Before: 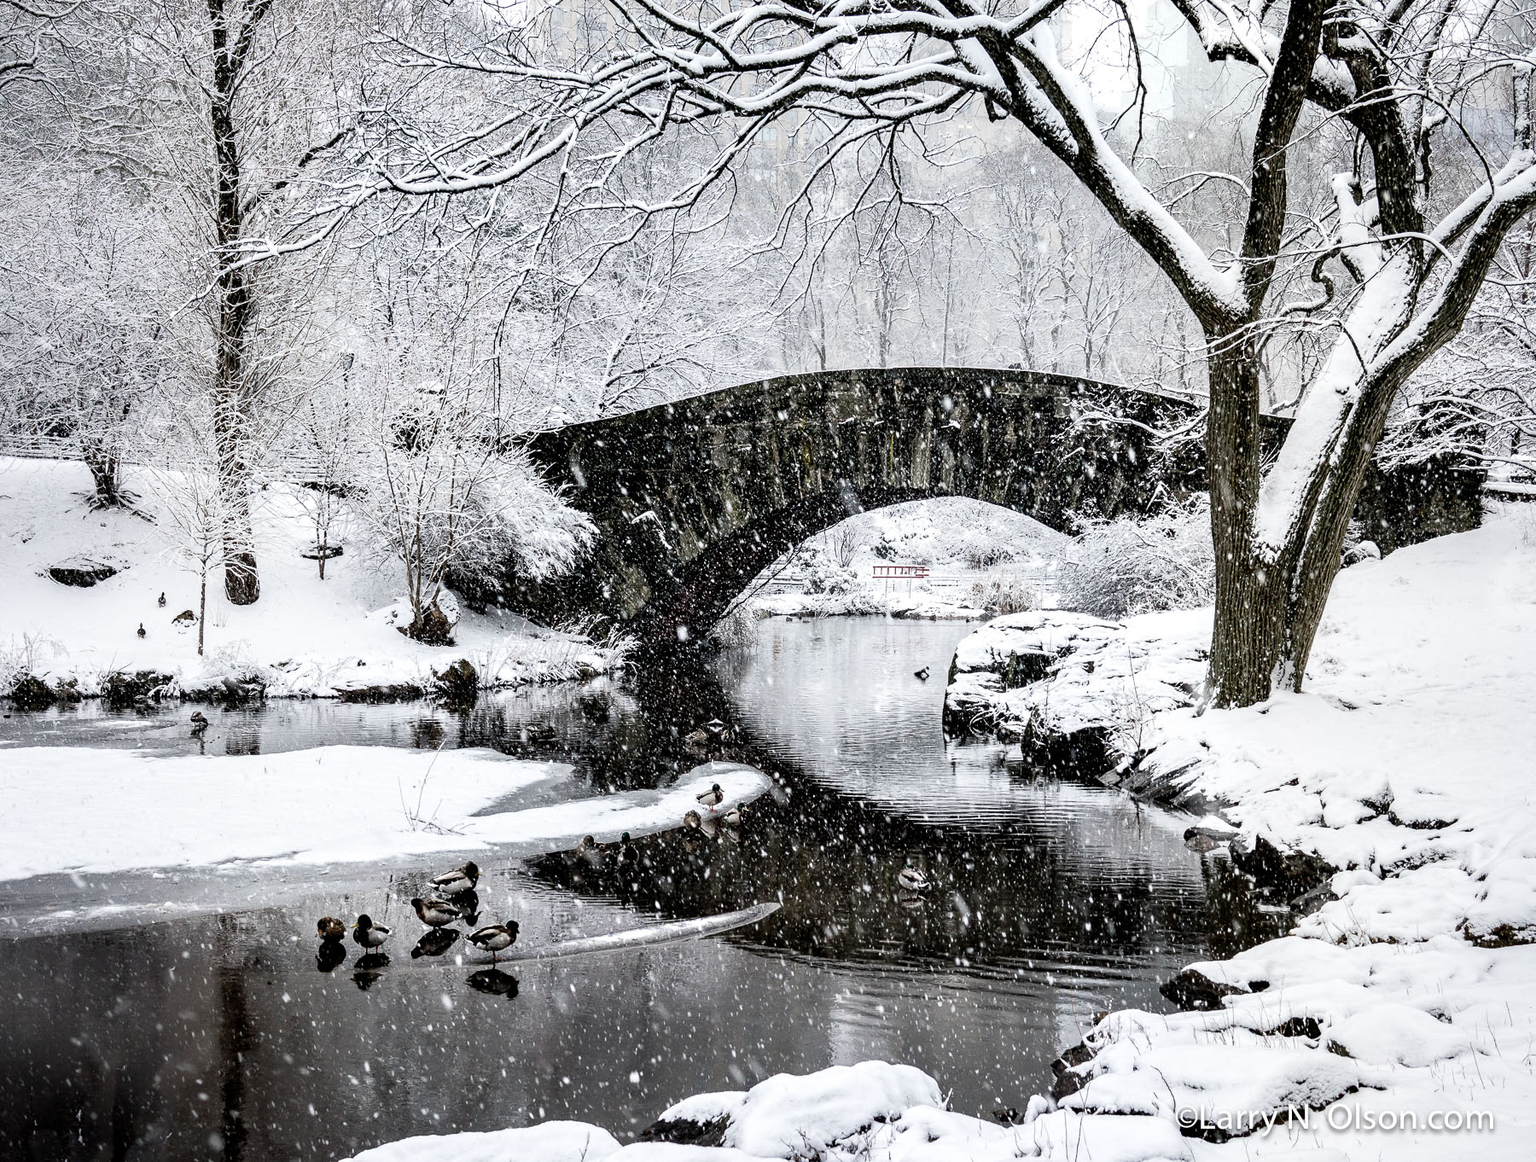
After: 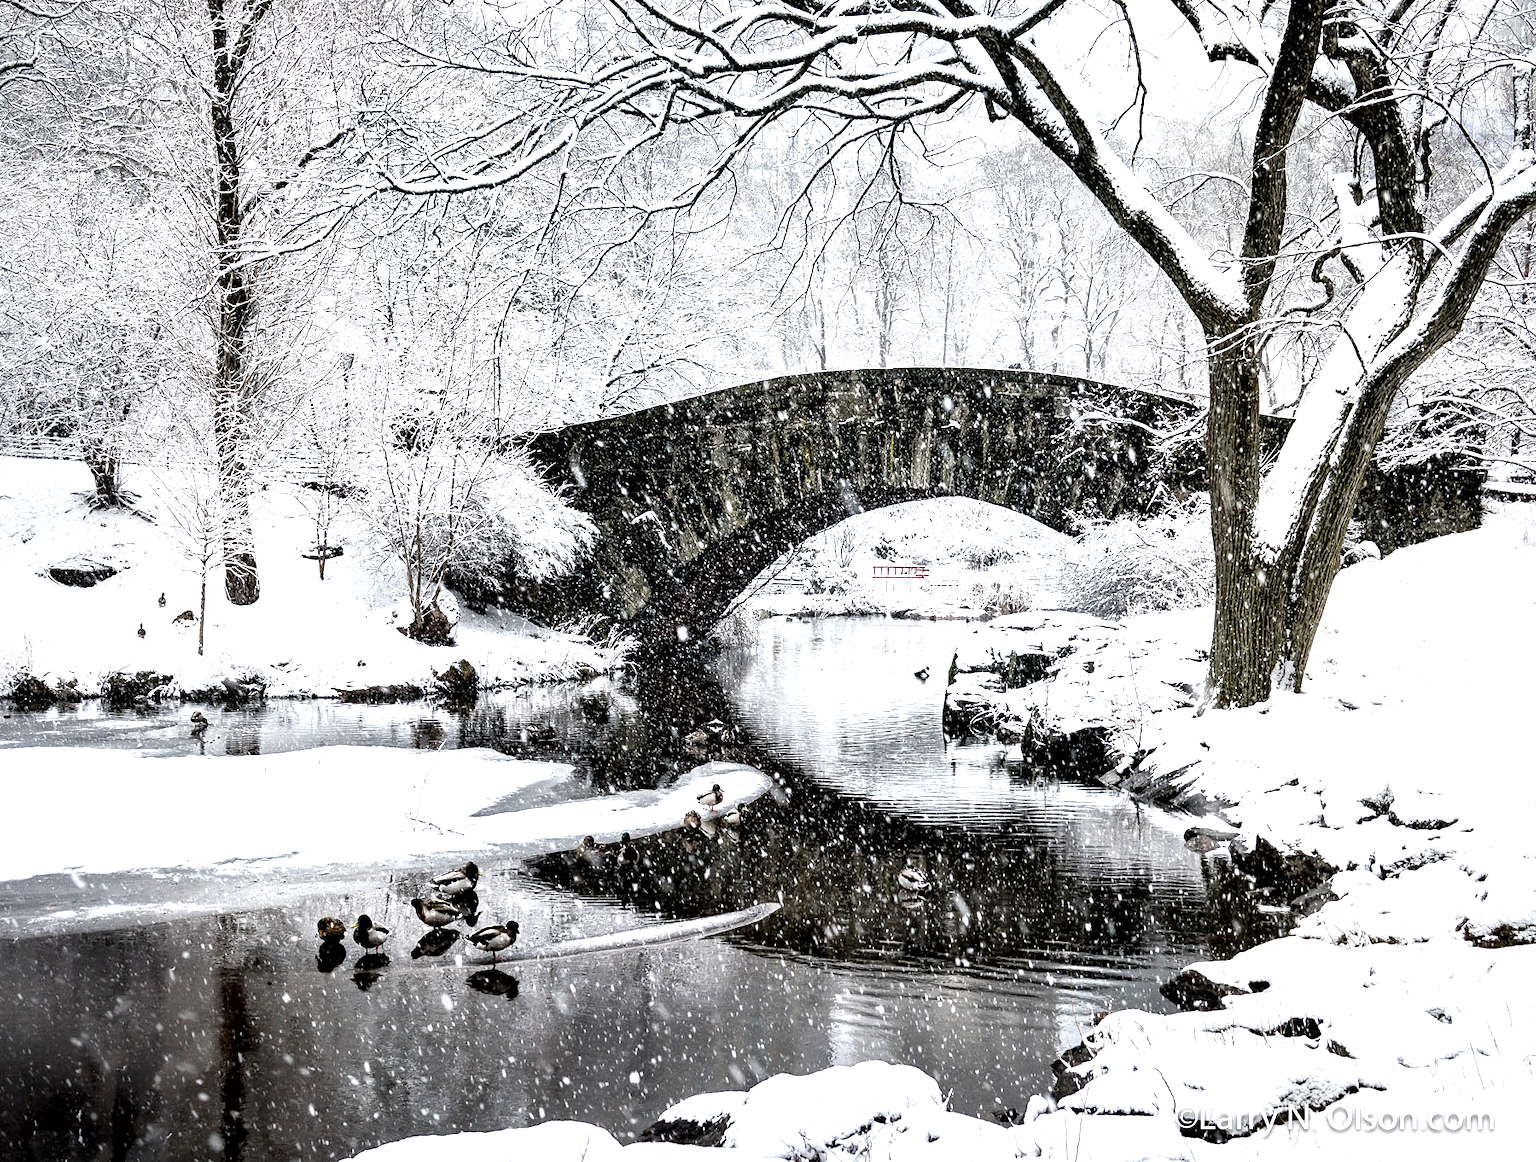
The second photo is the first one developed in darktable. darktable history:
local contrast: mode bilateral grid, contrast 20, coarseness 50, detail 159%, midtone range 0.2
exposure: exposure 0.6 EV, compensate highlight preservation false
